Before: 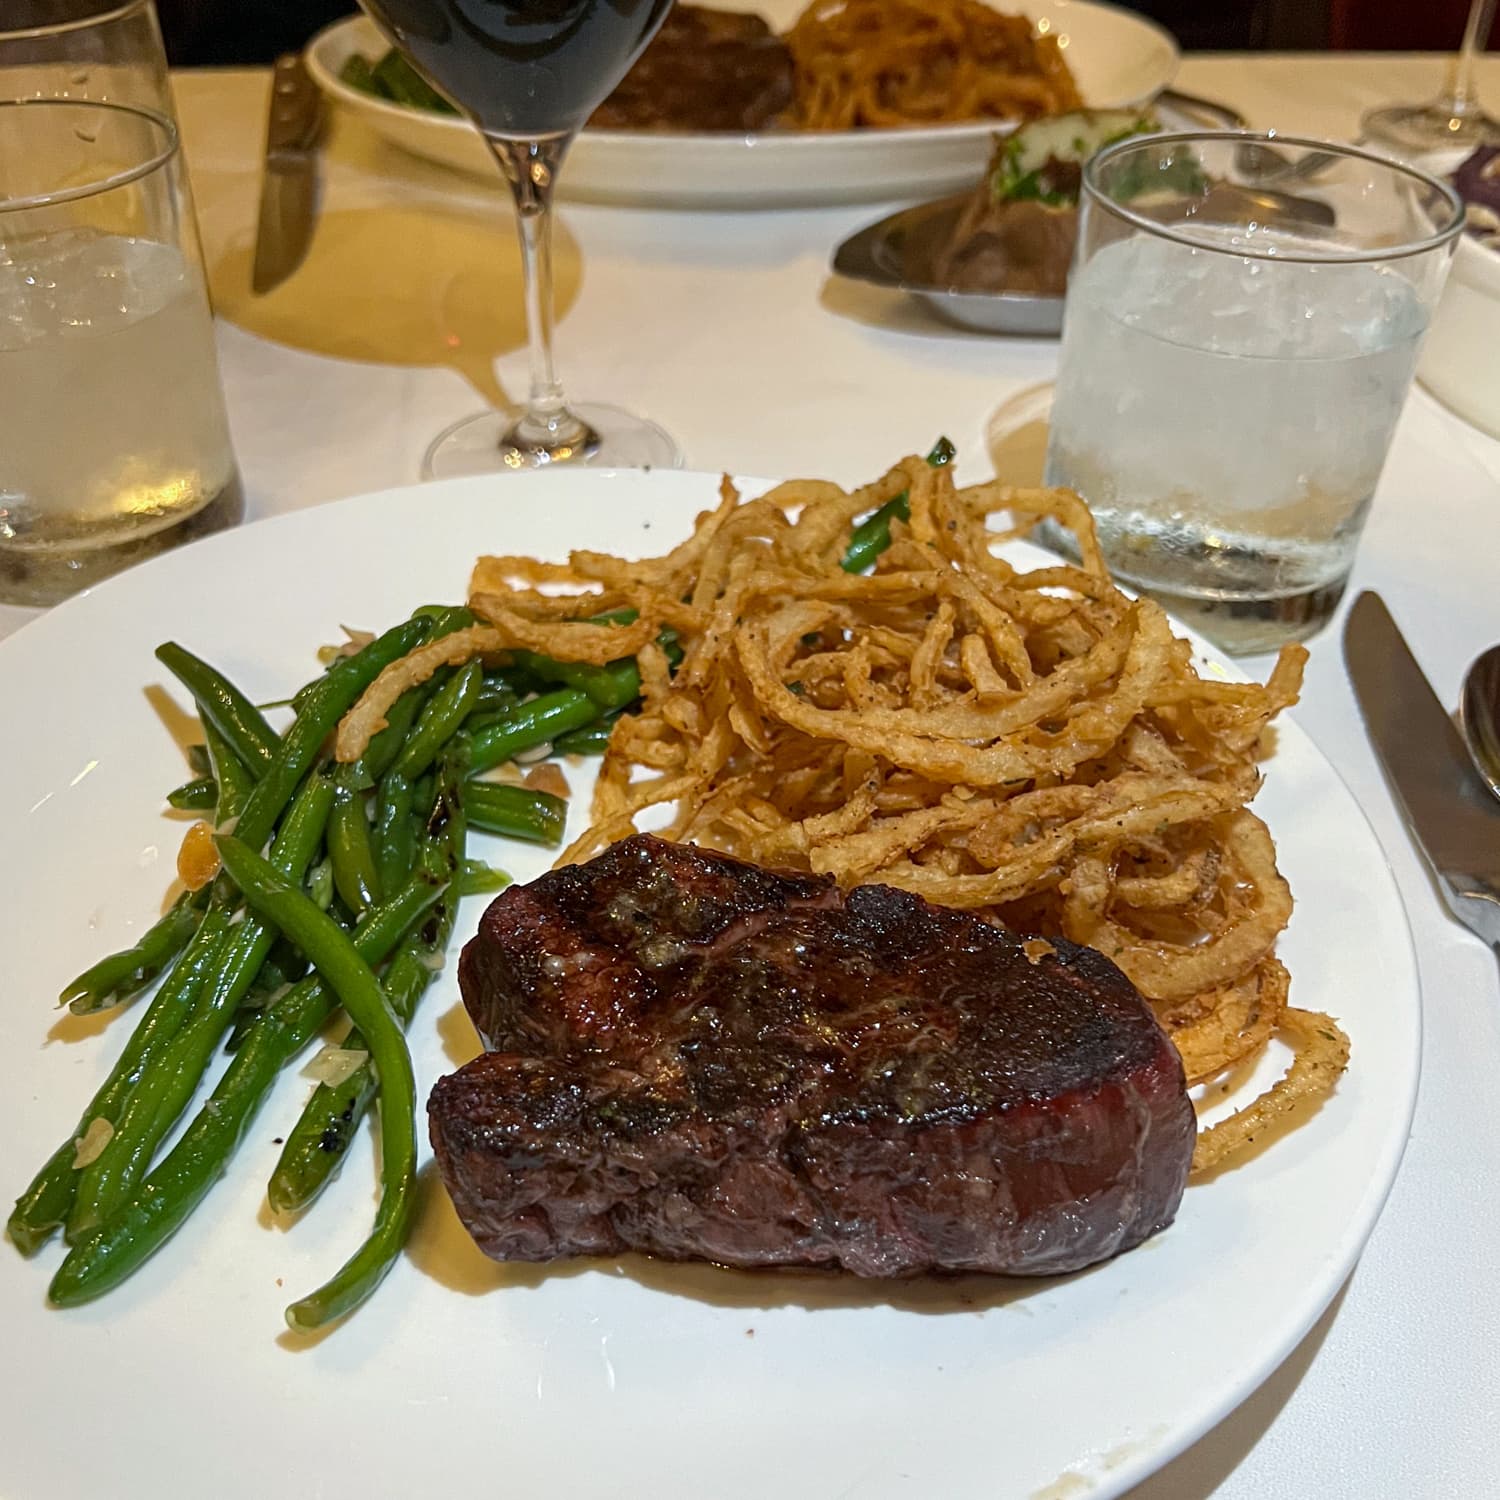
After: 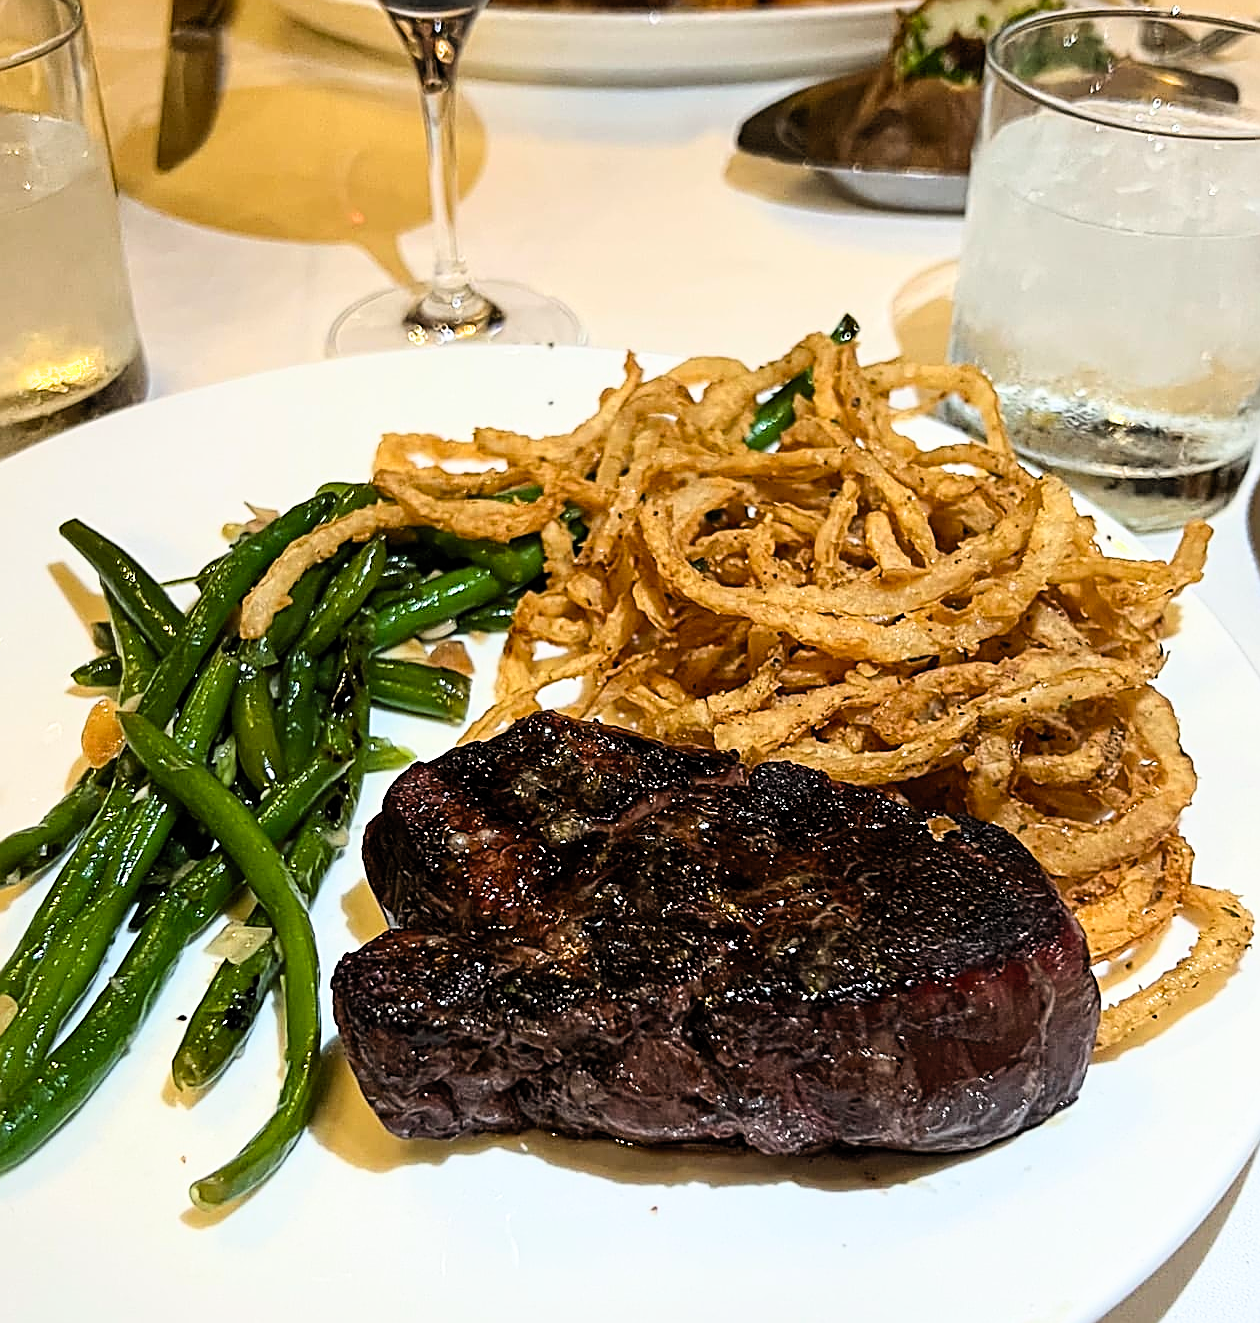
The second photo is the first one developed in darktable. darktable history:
contrast brightness saturation: contrast 0.2, brightness 0.155, saturation 0.22
crop: left 6.455%, top 8.217%, right 9.536%, bottom 3.519%
sharpen: amount 0.888
exposure: compensate exposure bias true, compensate highlight preservation false
filmic rgb: black relative exposure -8.67 EV, white relative exposure 2.64 EV, target black luminance 0%, target white luminance 99.98%, hardness 6.26, latitude 74.96%, contrast 1.322, highlights saturation mix -4.95%
